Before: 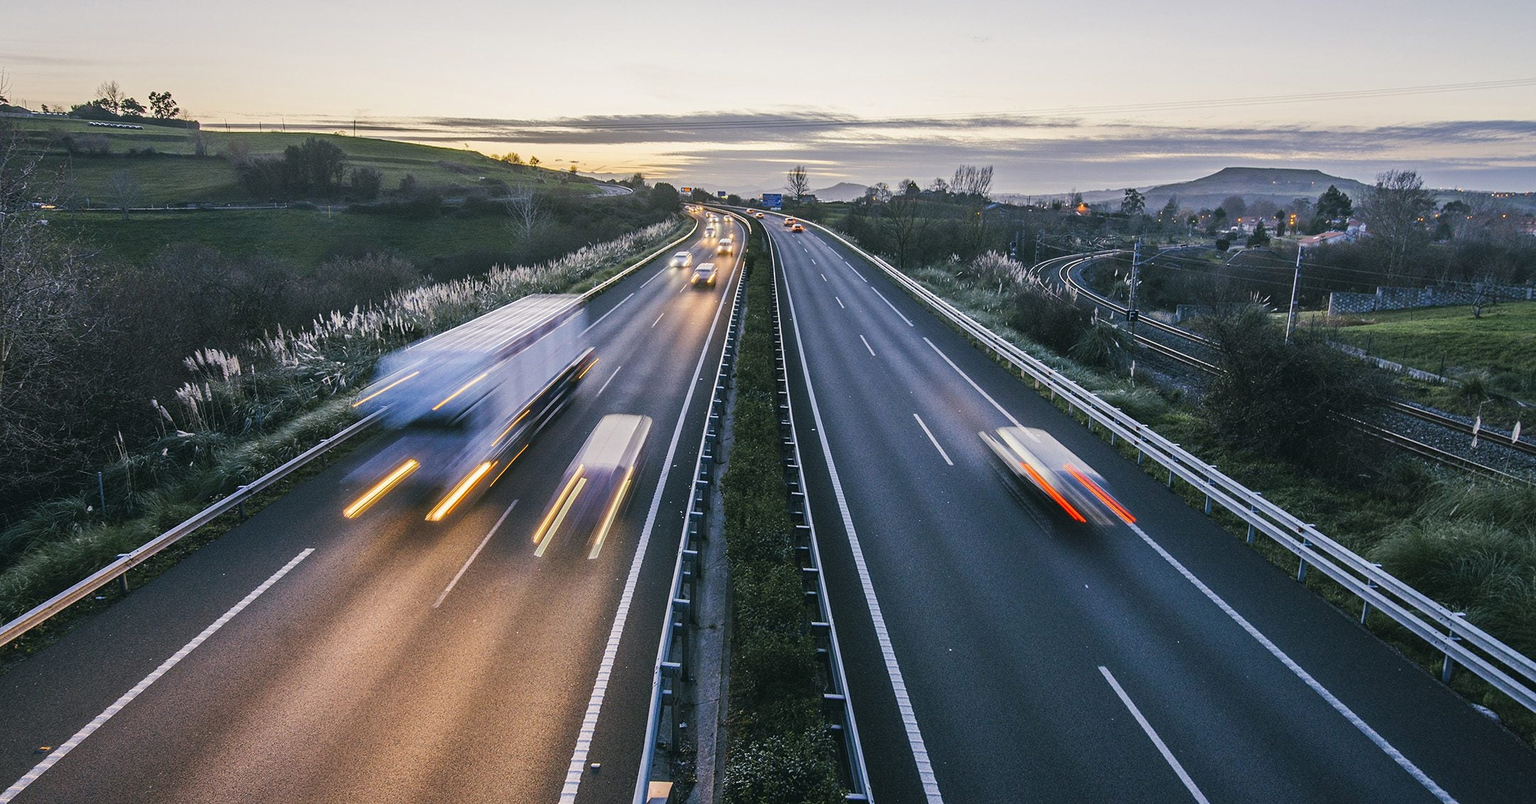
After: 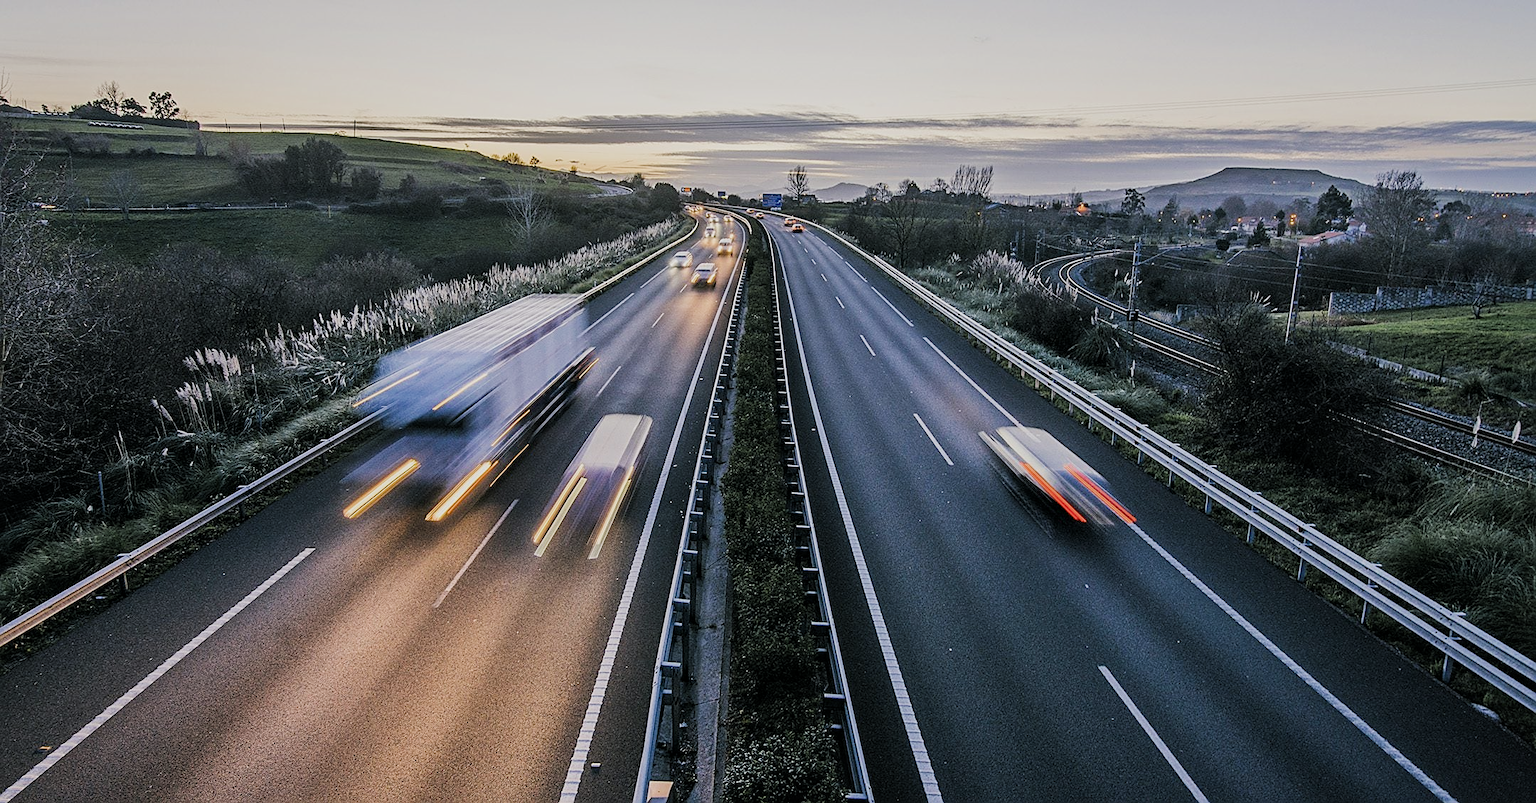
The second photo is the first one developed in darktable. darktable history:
filmic rgb: black relative exposure -7.65 EV, white relative exposure 4.56 EV, hardness 3.61, contrast 1.052, add noise in highlights 0.002, color science v3 (2019), use custom middle-gray values true, contrast in highlights soft
local contrast: mode bilateral grid, contrast 21, coarseness 51, detail 119%, midtone range 0.2
exposure: compensate highlight preservation false
sharpen: on, module defaults
